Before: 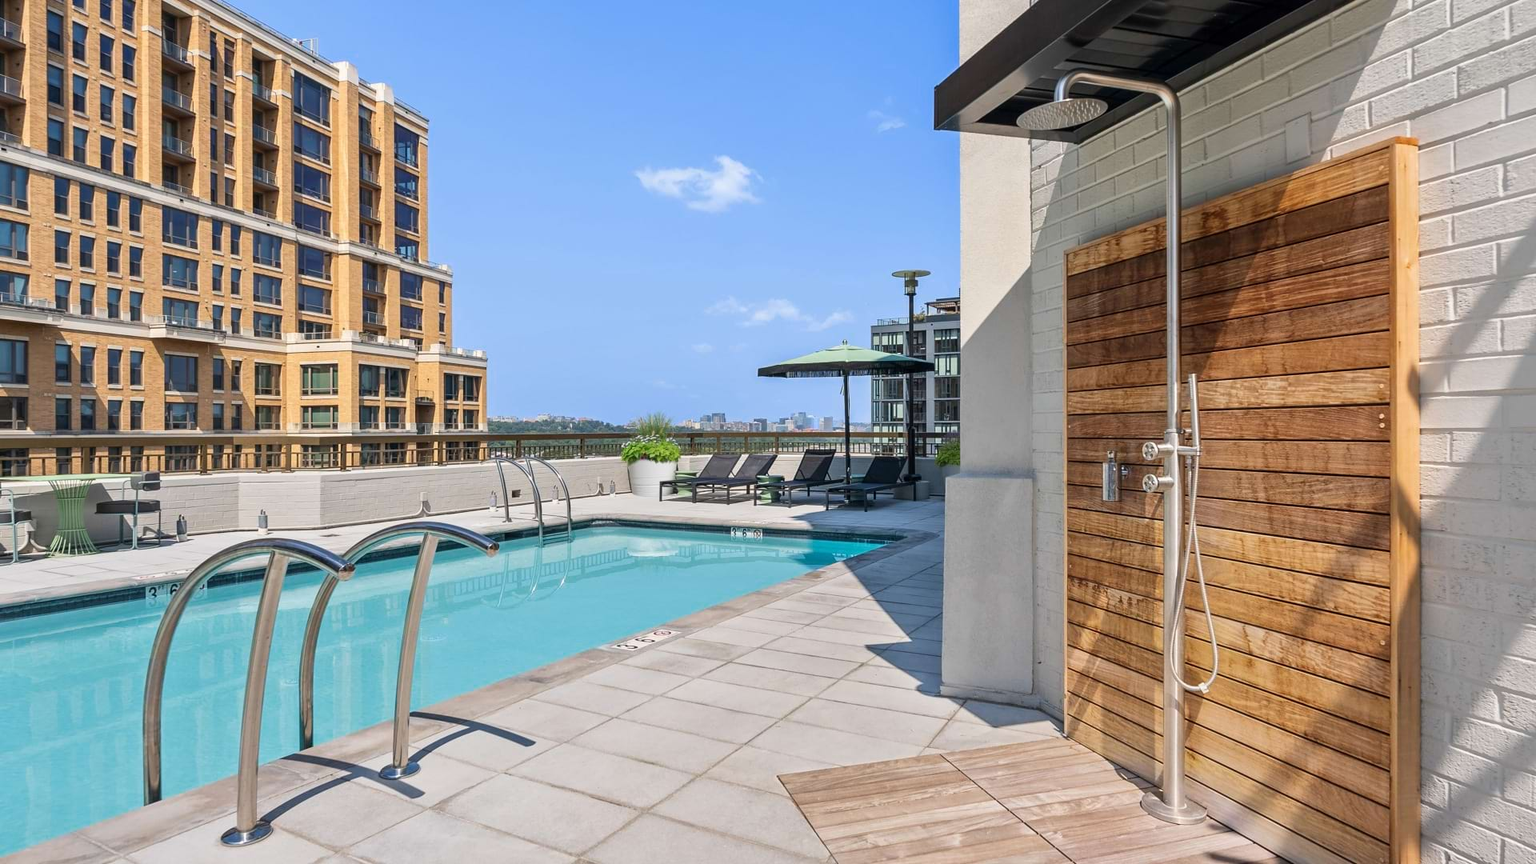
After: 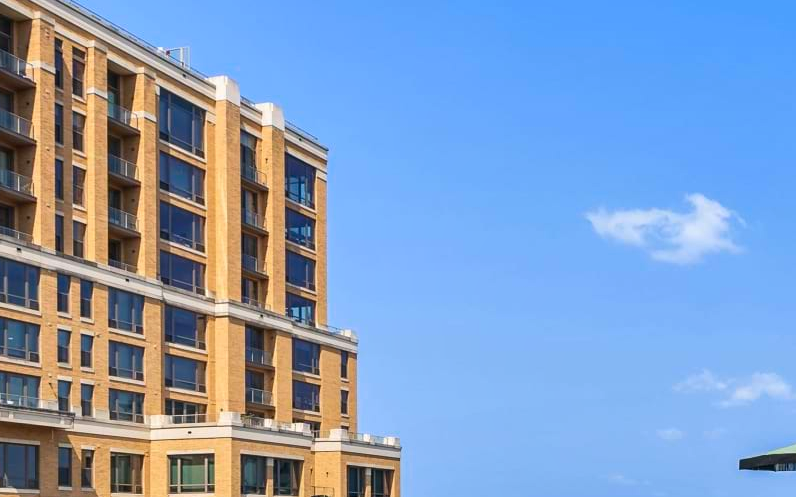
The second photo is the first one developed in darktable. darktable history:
contrast brightness saturation: contrast 0.038, saturation 0.164
crop and rotate: left 10.853%, top 0.109%, right 47.676%, bottom 53.865%
shadows and highlights: shadows 47.99, highlights -42.12, soften with gaussian
